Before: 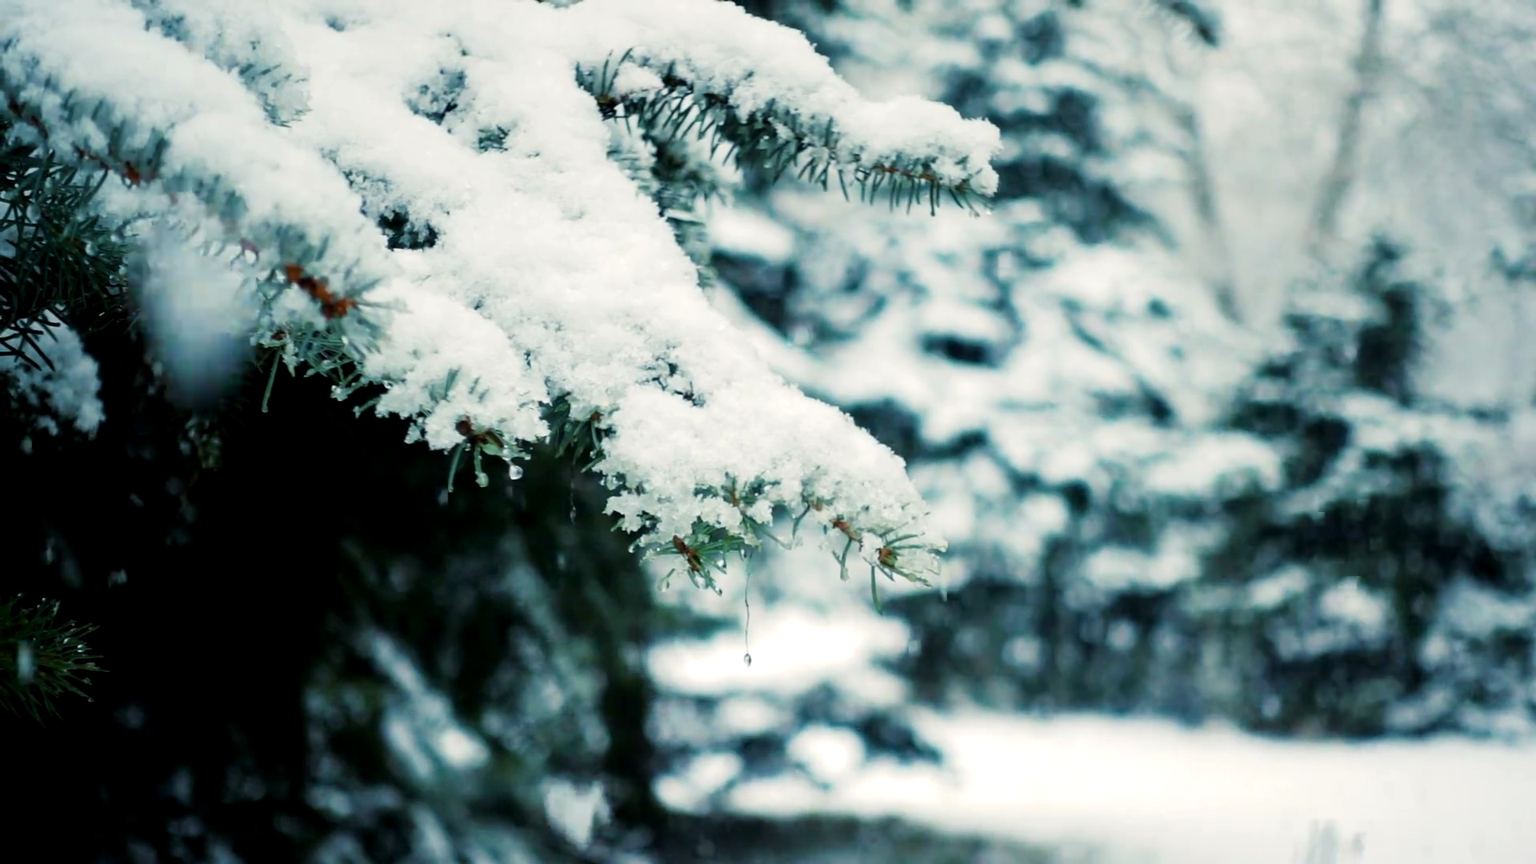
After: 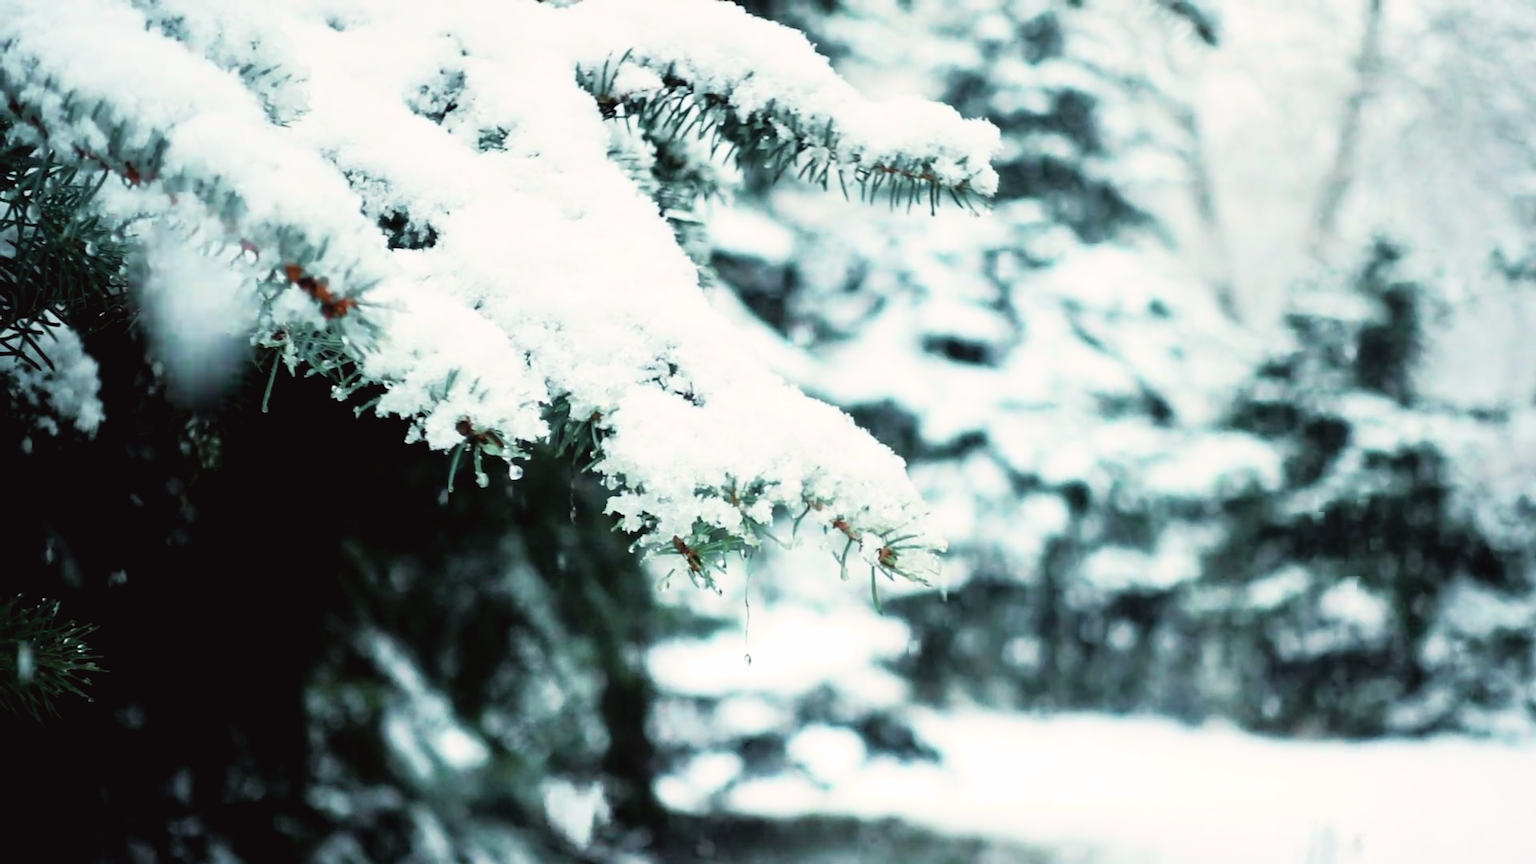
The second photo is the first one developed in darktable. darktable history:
color correction: saturation 0.99
tone curve: curves: ch0 [(0.003, 0.029) (0.188, 0.252) (0.46, 0.56) (0.608, 0.748) (0.871, 0.955) (1, 1)]; ch1 [(0, 0) (0.35, 0.356) (0.45, 0.453) (0.508, 0.515) (0.618, 0.634) (1, 1)]; ch2 [(0, 0) (0.456, 0.469) (0.5, 0.5) (0.634, 0.625) (1, 1)], color space Lab, independent channels, preserve colors none
